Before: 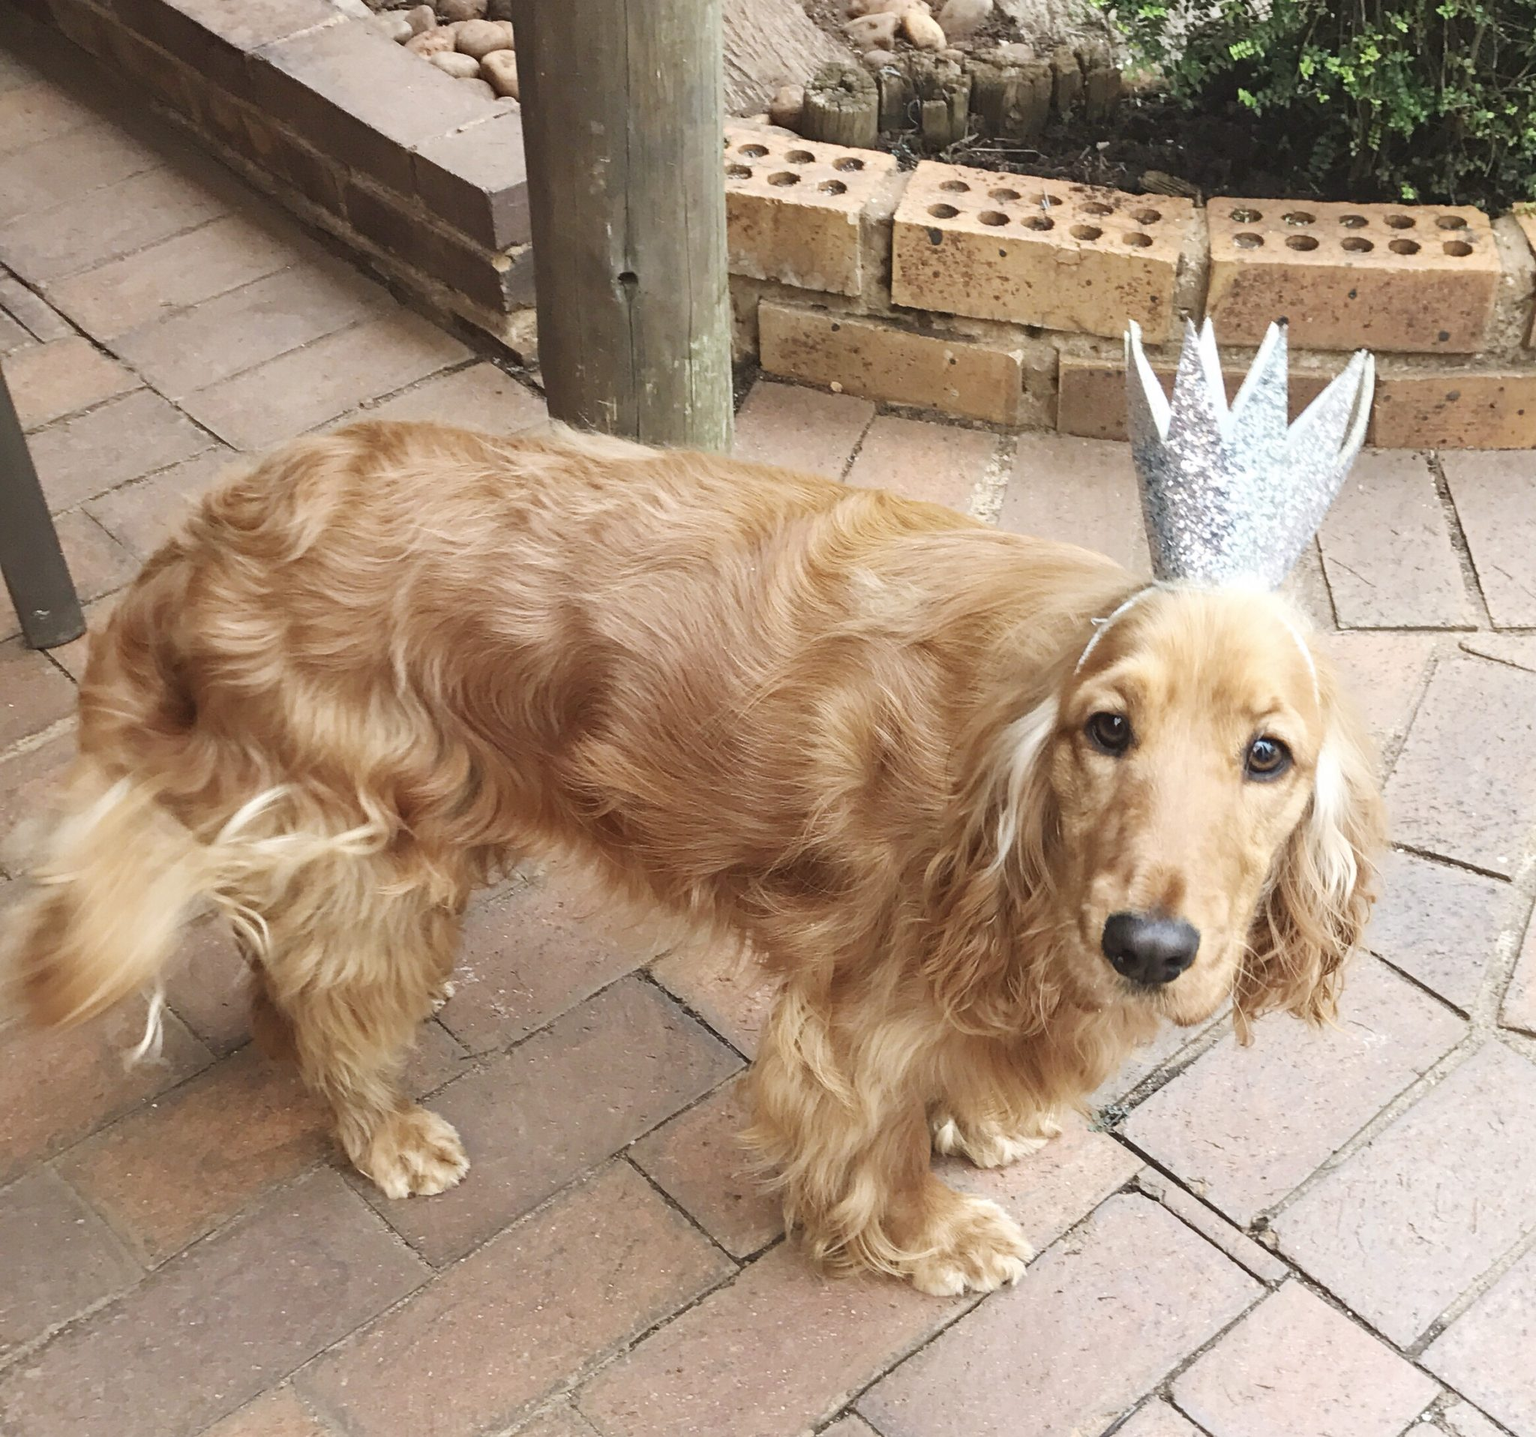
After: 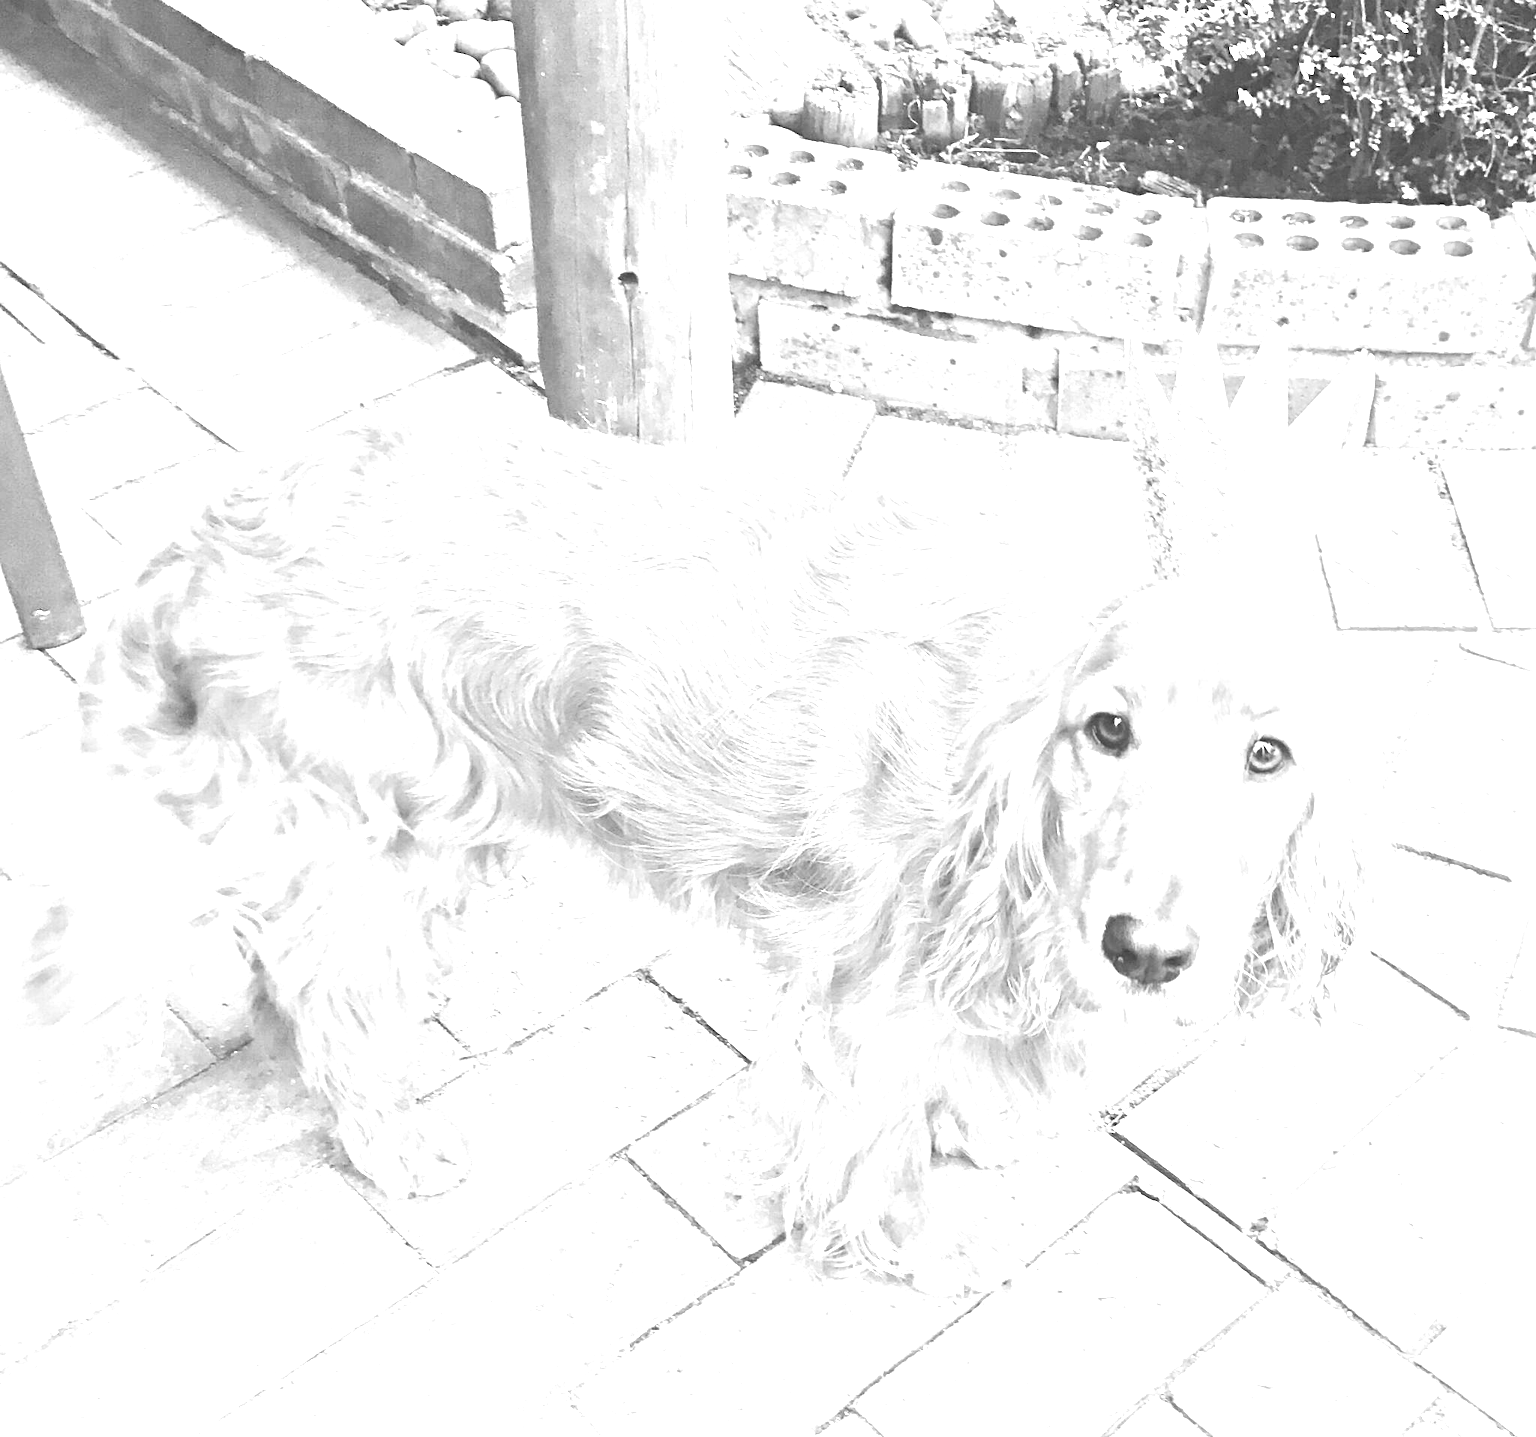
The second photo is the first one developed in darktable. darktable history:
exposure: exposure 0.6 EV, compensate highlight preservation false
monochrome: on, module defaults
white balance: red 4.26, blue 1.802
tone equalizer: -8 EV 0.25 EV, -7 EV 0.417 EV, -6 EV 0.417 EV, -5 EV 0.25 EV, -3 EV -0.25 EV, -2 EV -0.417 EV, -1 EV -0.417 EV, +0 EV -0.25 EV, edges refinement/feathering 500, mask exposure compensation -1.57 EV, preserve details guided filter
